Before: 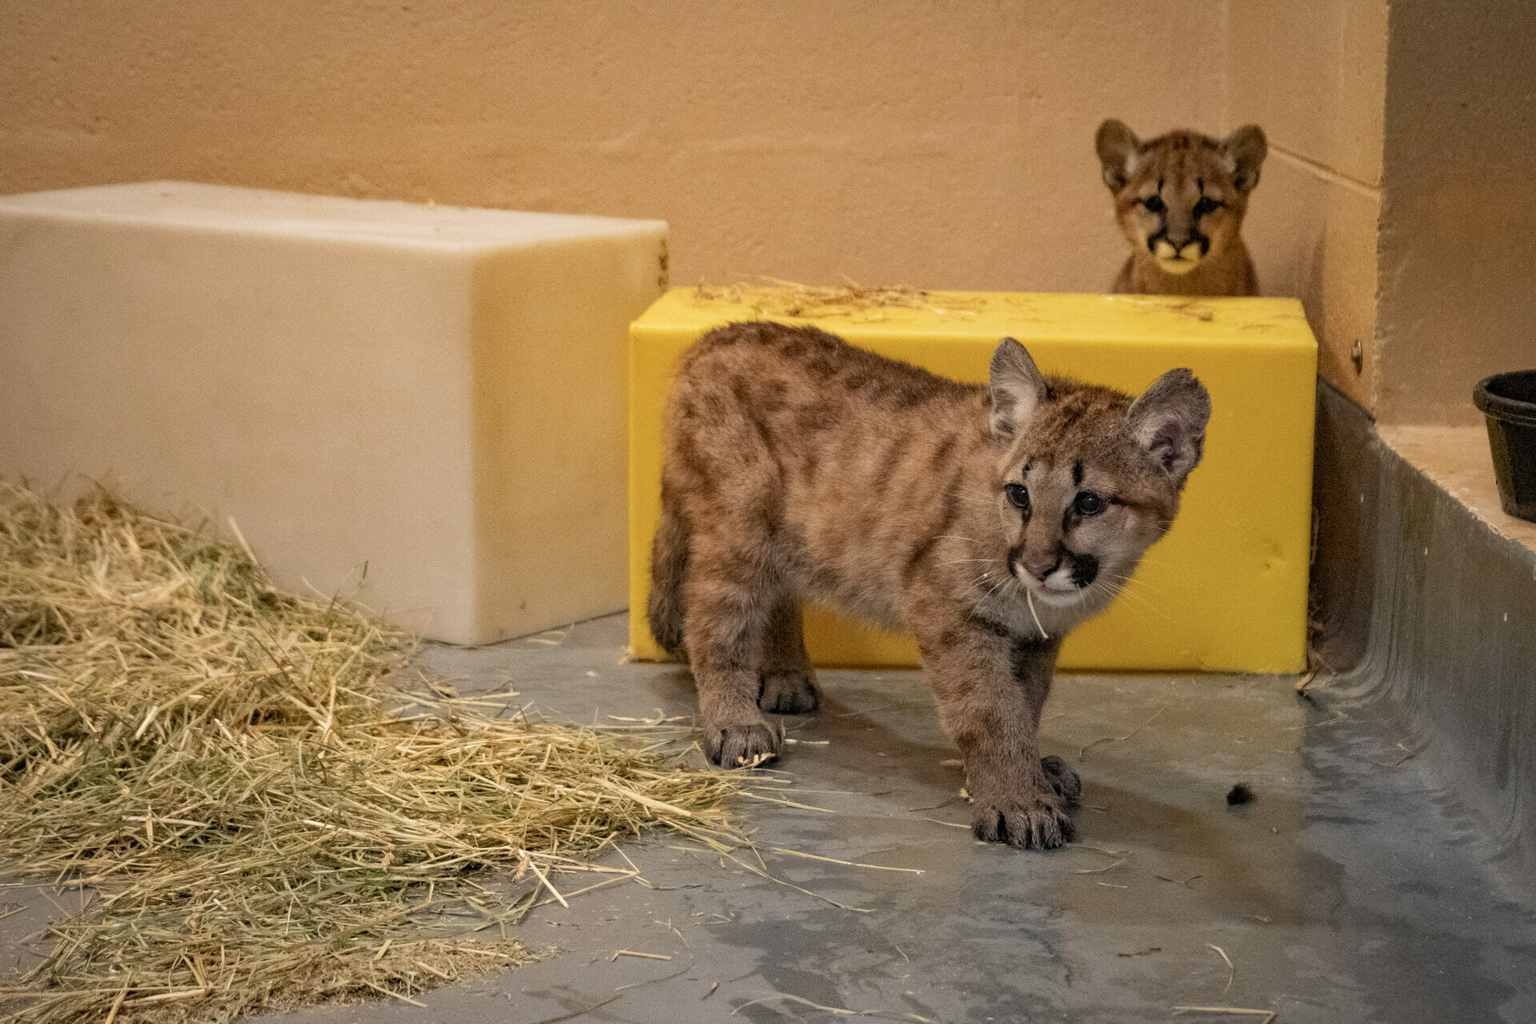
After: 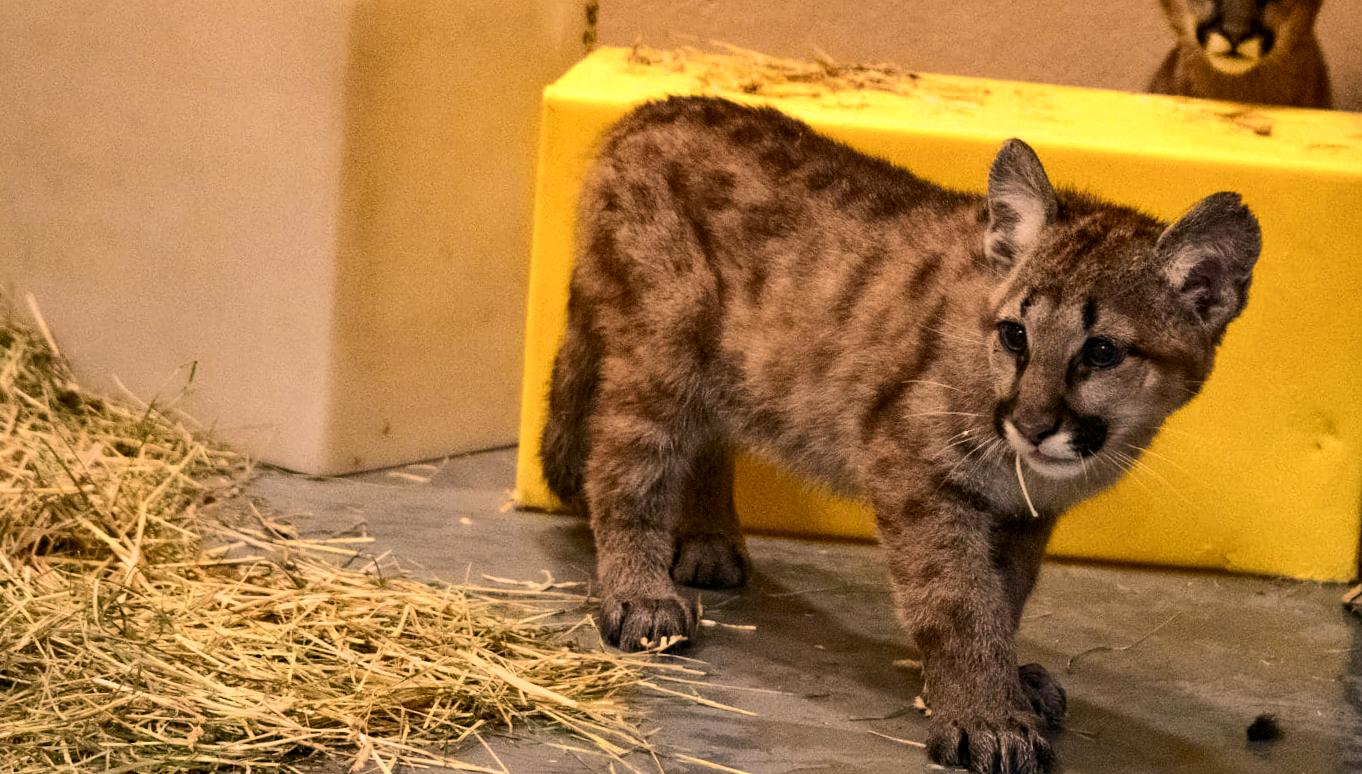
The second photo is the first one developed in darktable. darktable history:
shadows and highlights: highlights color adjustment 0.174%, low approximation 0.01, soften with gaussian
crop and rotate: angle -4.03°, left 9.824%, top 21.214%, right 11.918%, bottom 12.053%
contrast brightness saturation: contrast 0.287
color zones: curves: ch0 [(0, 0.485) (0.178, 0.476) (0.261, 0.623) (0.411, 0.403) (0.708, 0.603) (0.934, 0.412)]; ch1 [(0.003, 0.485) (0.149, 0.496) (0.229, 0.584) (0.326, 0.551) (0.484, 0.262) (0.757, 0.643)]
color correction: highlights a* 11.2, highlights b* 11.4
